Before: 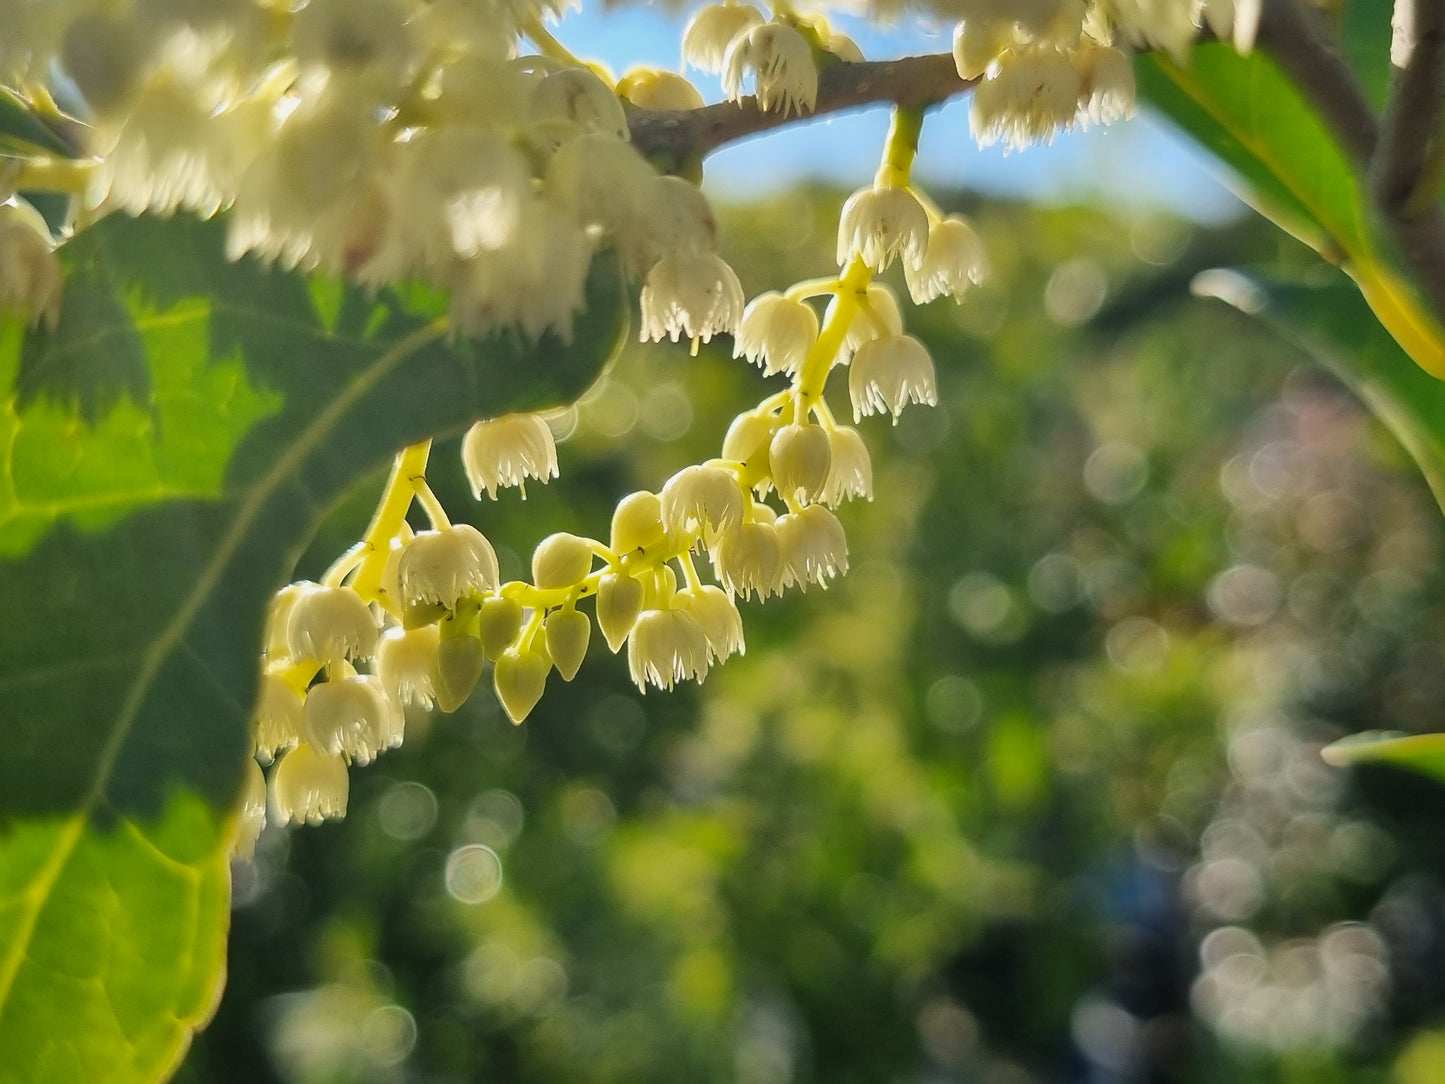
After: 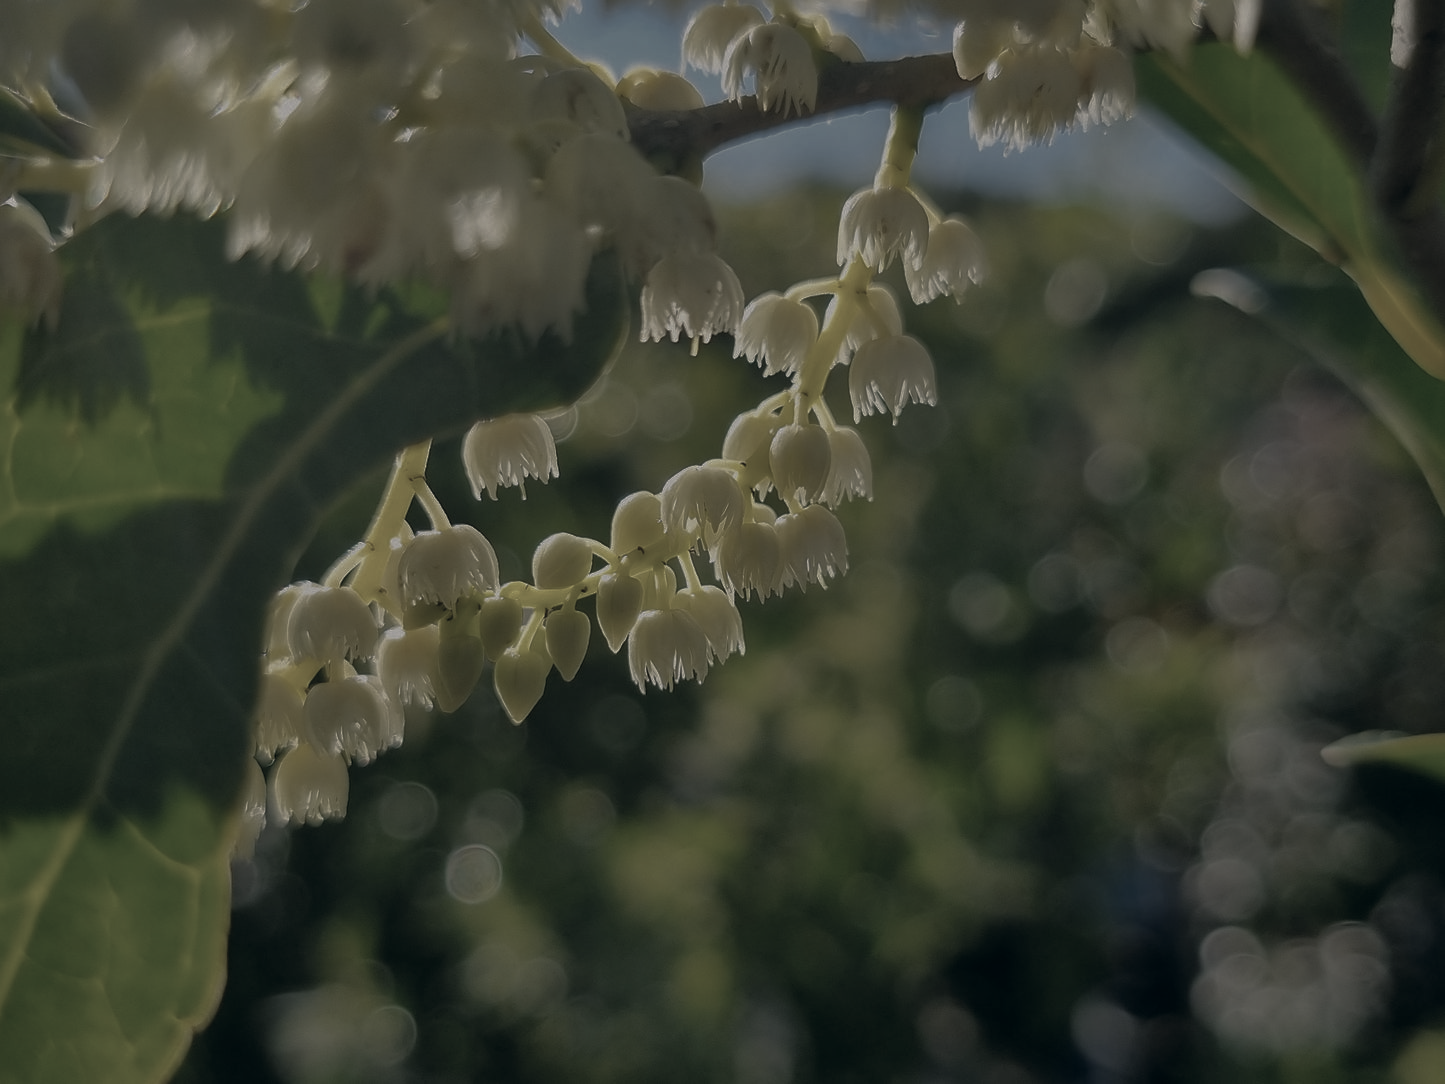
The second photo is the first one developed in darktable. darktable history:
color correction: highlights a* 5.38, highlights b* 5.3, shadows a* -4.26, shadows b* -5.11
base curve: curves: ch0 [(0, 0) (0.564, 0.291) (0.802, 0.731) (1, 1)]
exposure: exposure -0.582 EV, compensate highlight preservation false
color zones: curves: ch0 [(0, 0.6) (0.129, 0.585) (0.193, 0.596) (0.429, 0.5) (0.571, 0.5) (0.714, 0.5) (0.857, 0.5) (1, 0.6)]; ch1 [(0, 0.453) (0.112, 0.245) (0.213, 0.252) (0.429, 0.233) (0.571, 0.231) (0.683, 0.242) (0.857, 0.296) (1, 0.453)]
tone equalizer: -8 EV -0.002 EV, -7 EV 0.005 EV, -6 EV -0.009 EV, -5 EV 0.011 EV, -4 EV -0.012 EV, -3 EV 0.007 EV, -2 EV -0.062 EV, -1 EV -0.293 EV, +0 EV -0.582 EV, smoothing diameter 2%, edges refinement/feathering 20, mask exposure compensation -1.57 EV, filter diffusion 5
